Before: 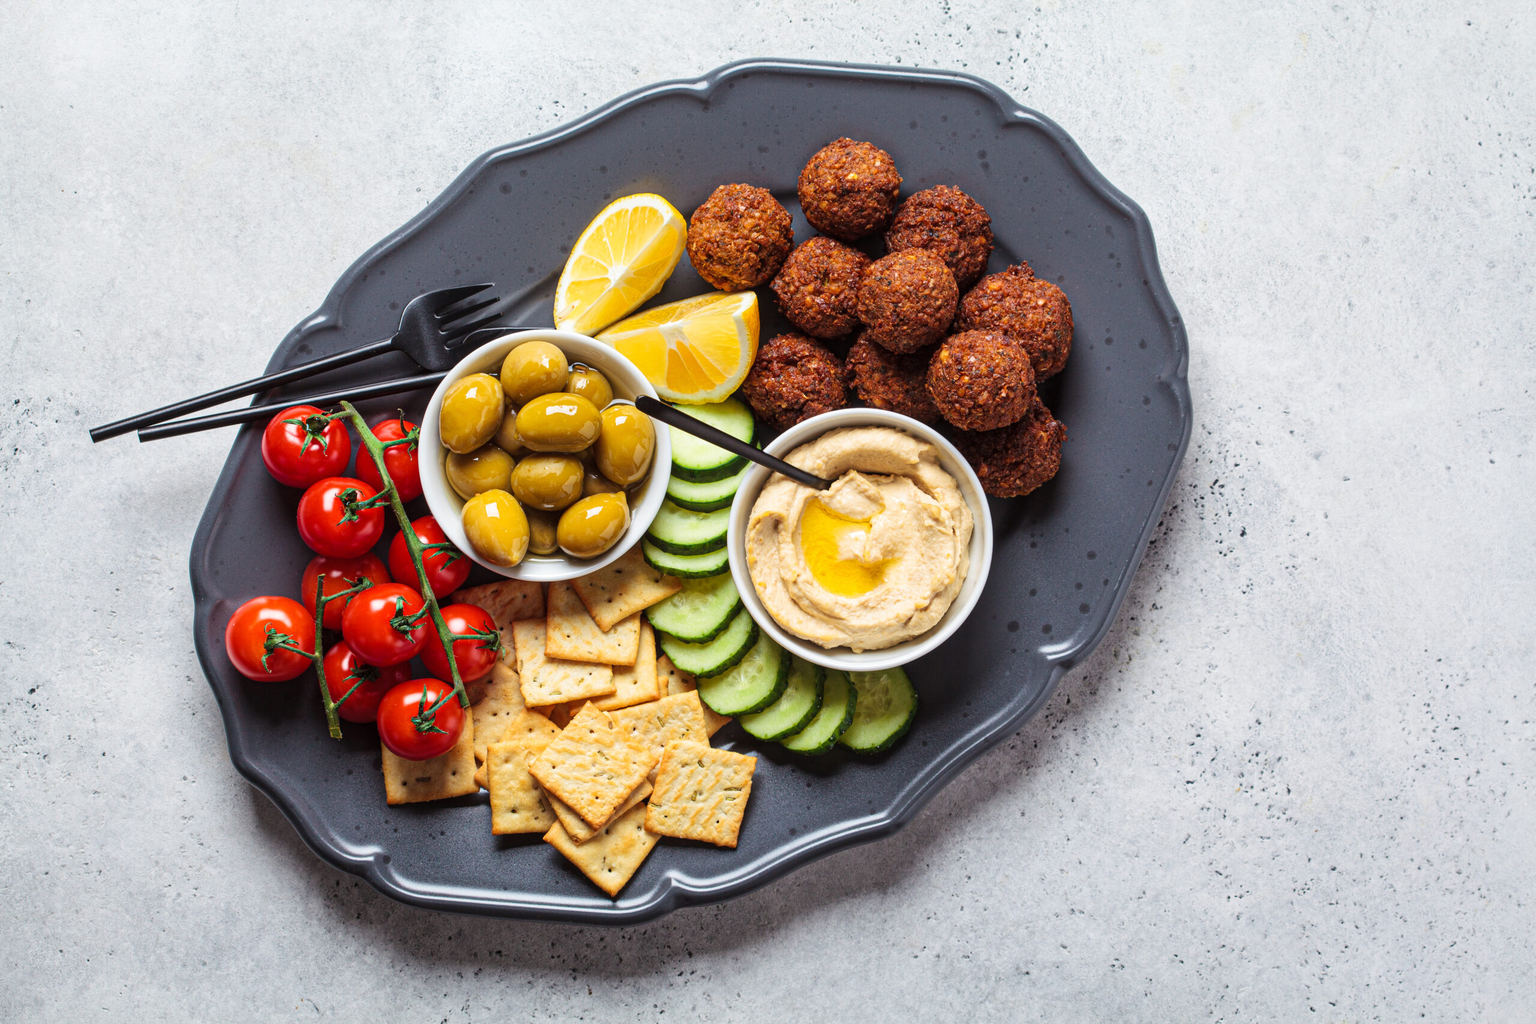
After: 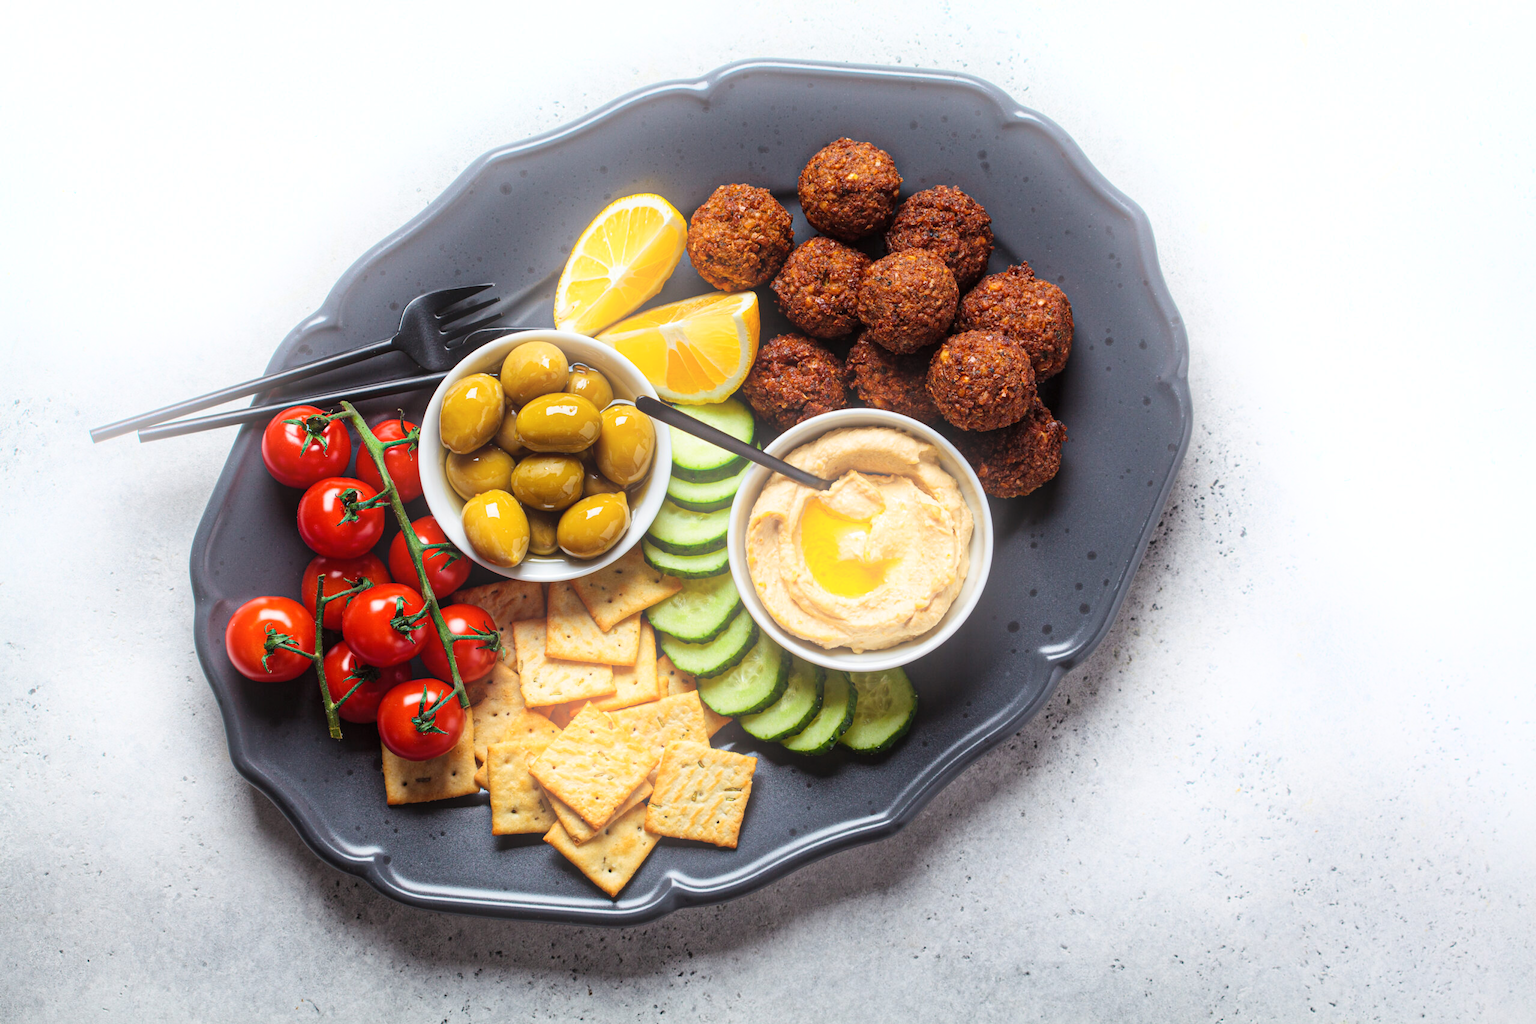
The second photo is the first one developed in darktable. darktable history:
white balance: red 1, blue 1
bloom: size 16%, threshold 98%, strength 20%
